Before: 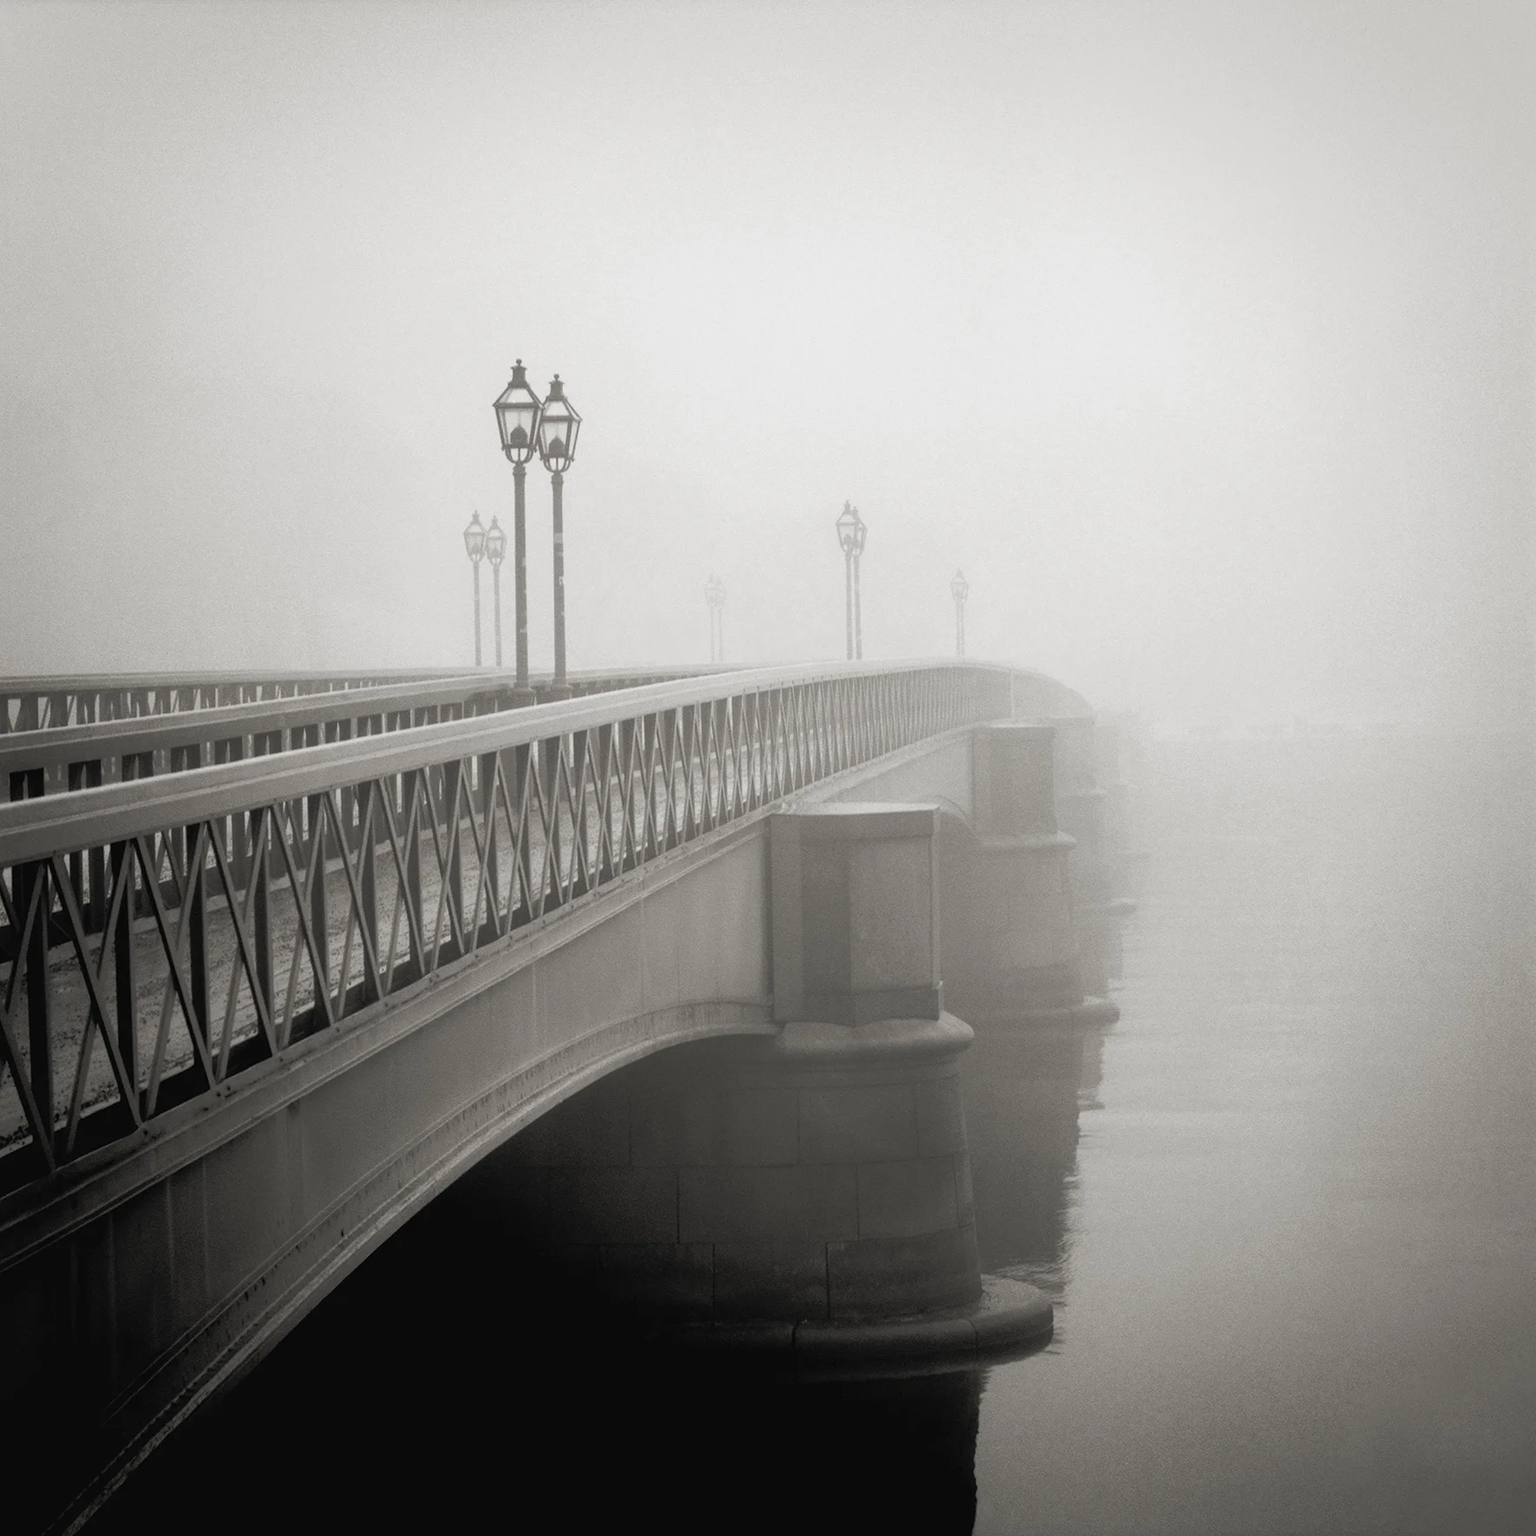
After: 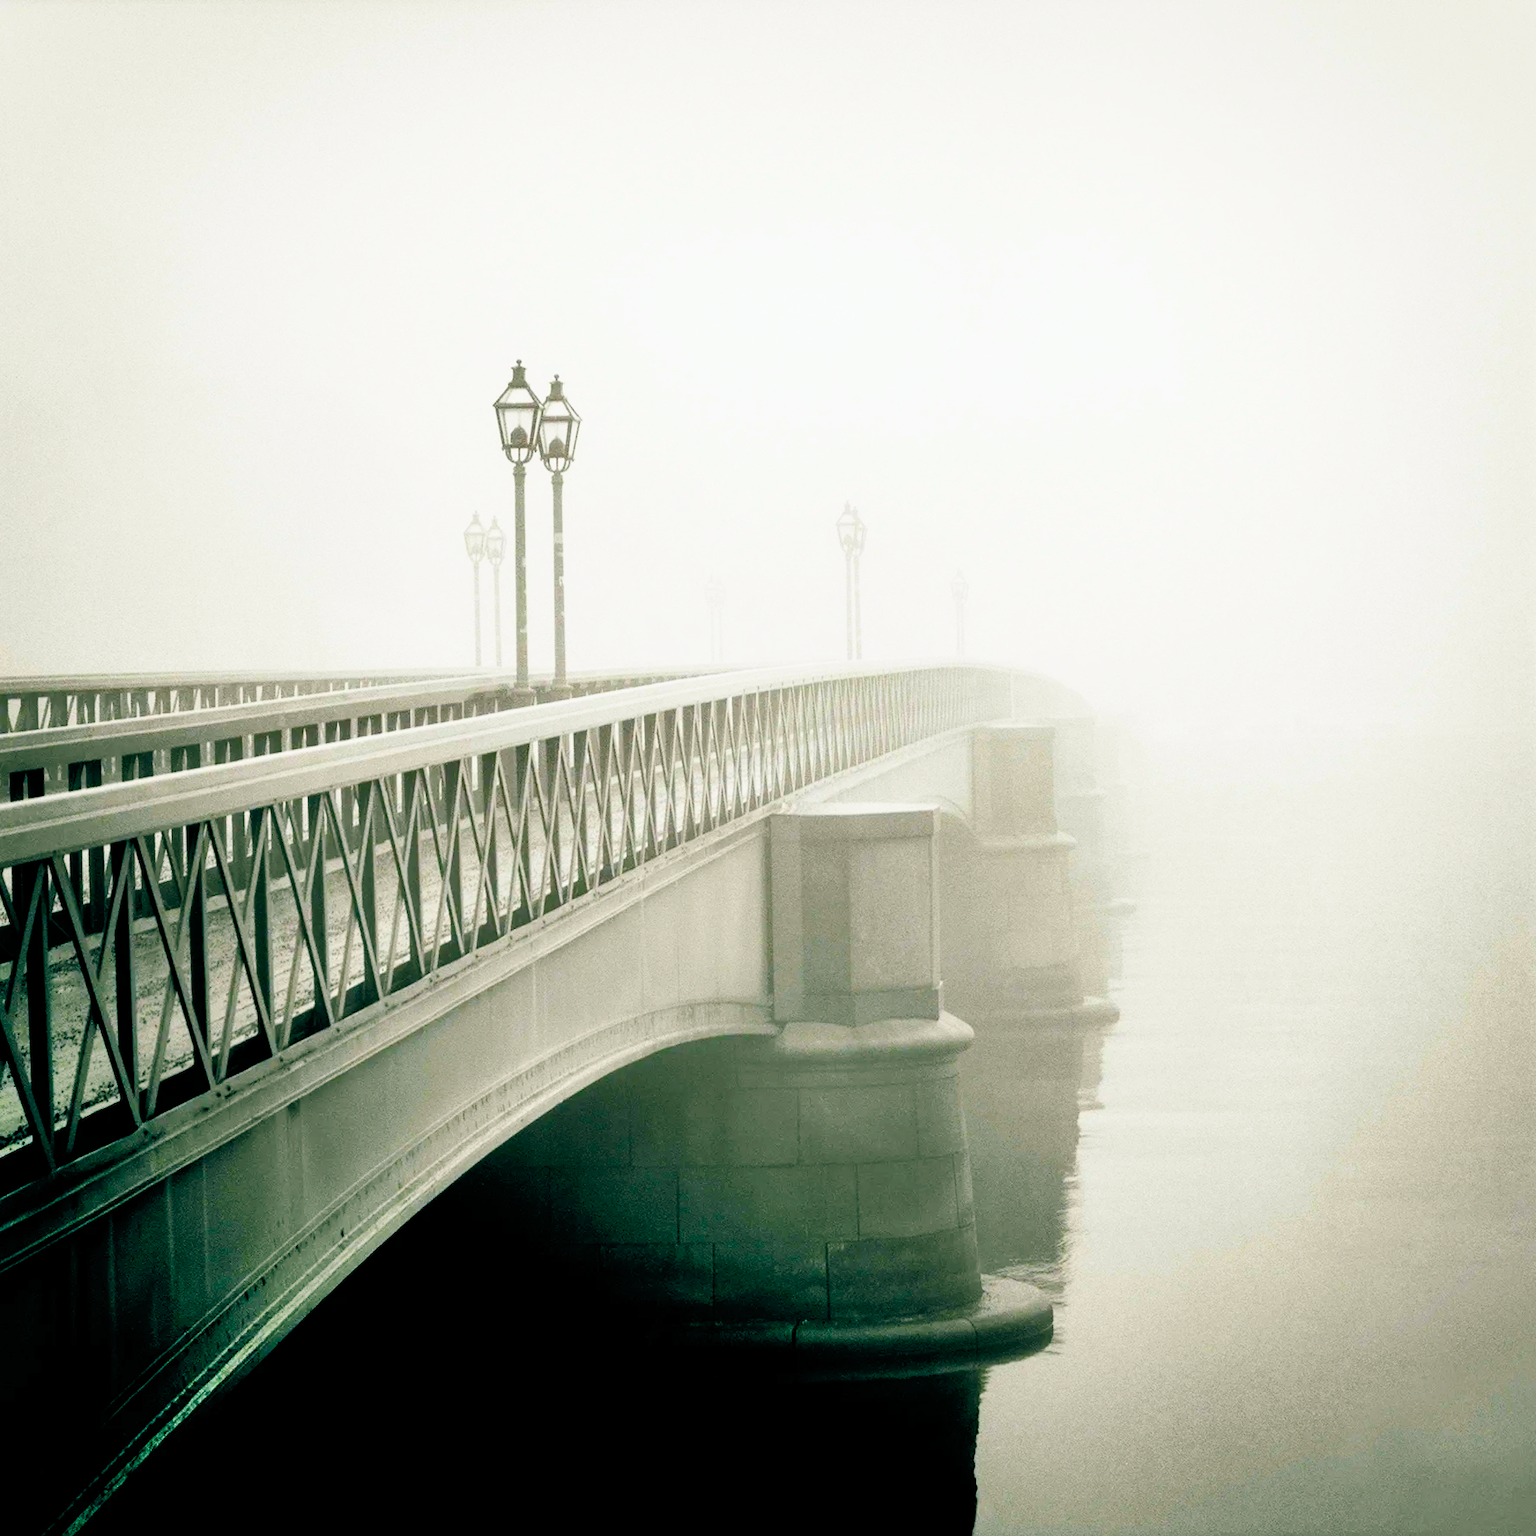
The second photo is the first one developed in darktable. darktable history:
base curve: curves: ch0 [(0, 0) (0.028, 0.03) (0.121, 0.232) (0.46, 0.748) (0.859, 0.968) (1, 1)], preserve colors none
contrast brightness saturation: contrast 0.203, brightness 0.164, saturation 0.225
shadows and highlights: soften with gaussian
color balance rgb: power › chroma 0.238%, power › hue 62.86°, global offset › luminance -0.323%, global offset › chroma 0.115%, global offset › hue 164.93°, perceptual saturation grading › global saturation 99.717%
